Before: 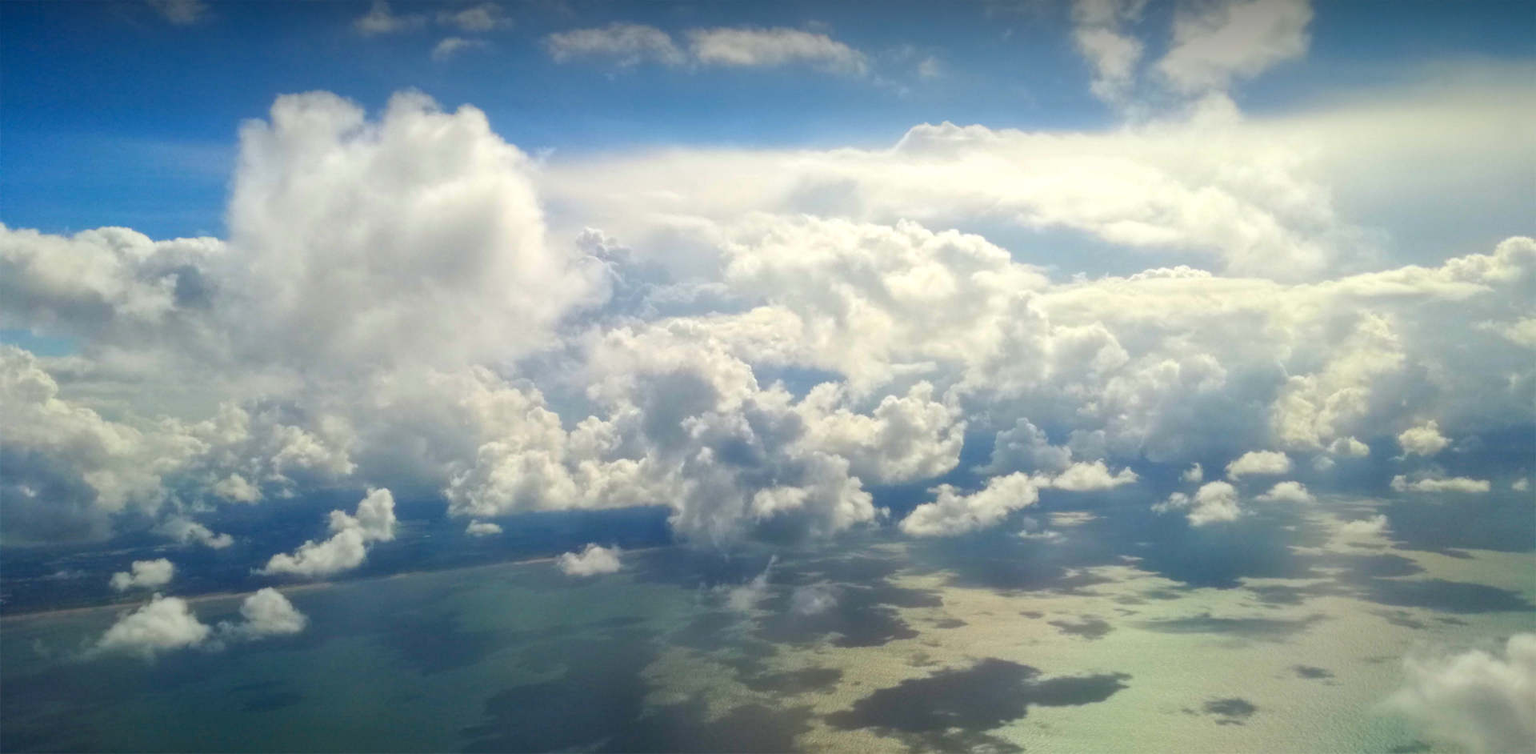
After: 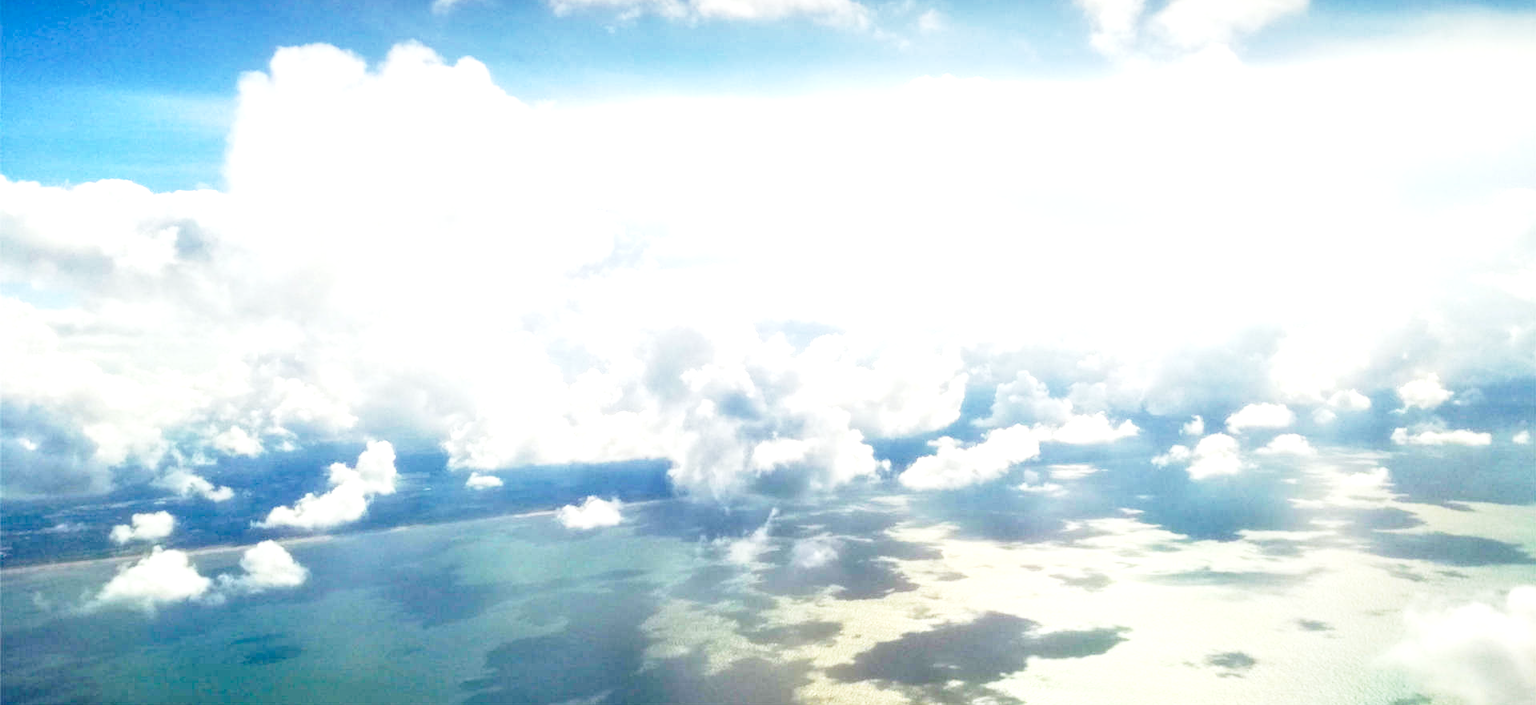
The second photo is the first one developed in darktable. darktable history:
shadows and highlights: shadows 37.77, highlights -27.34, soften with gaussian
crop and rotate: top 6.283%
base curve: curves: ch0 [(0, 0) (0.028, 0.03) (0.121, 0.232) (0.46, 0.748) (0.859, 0.968) (1, 1)], preserve colors none
local contrast: on, module defaults
exposure: black level correction 0, exposure 1.105 EV, compensate exposure bias true, compensate highlight preservation false
